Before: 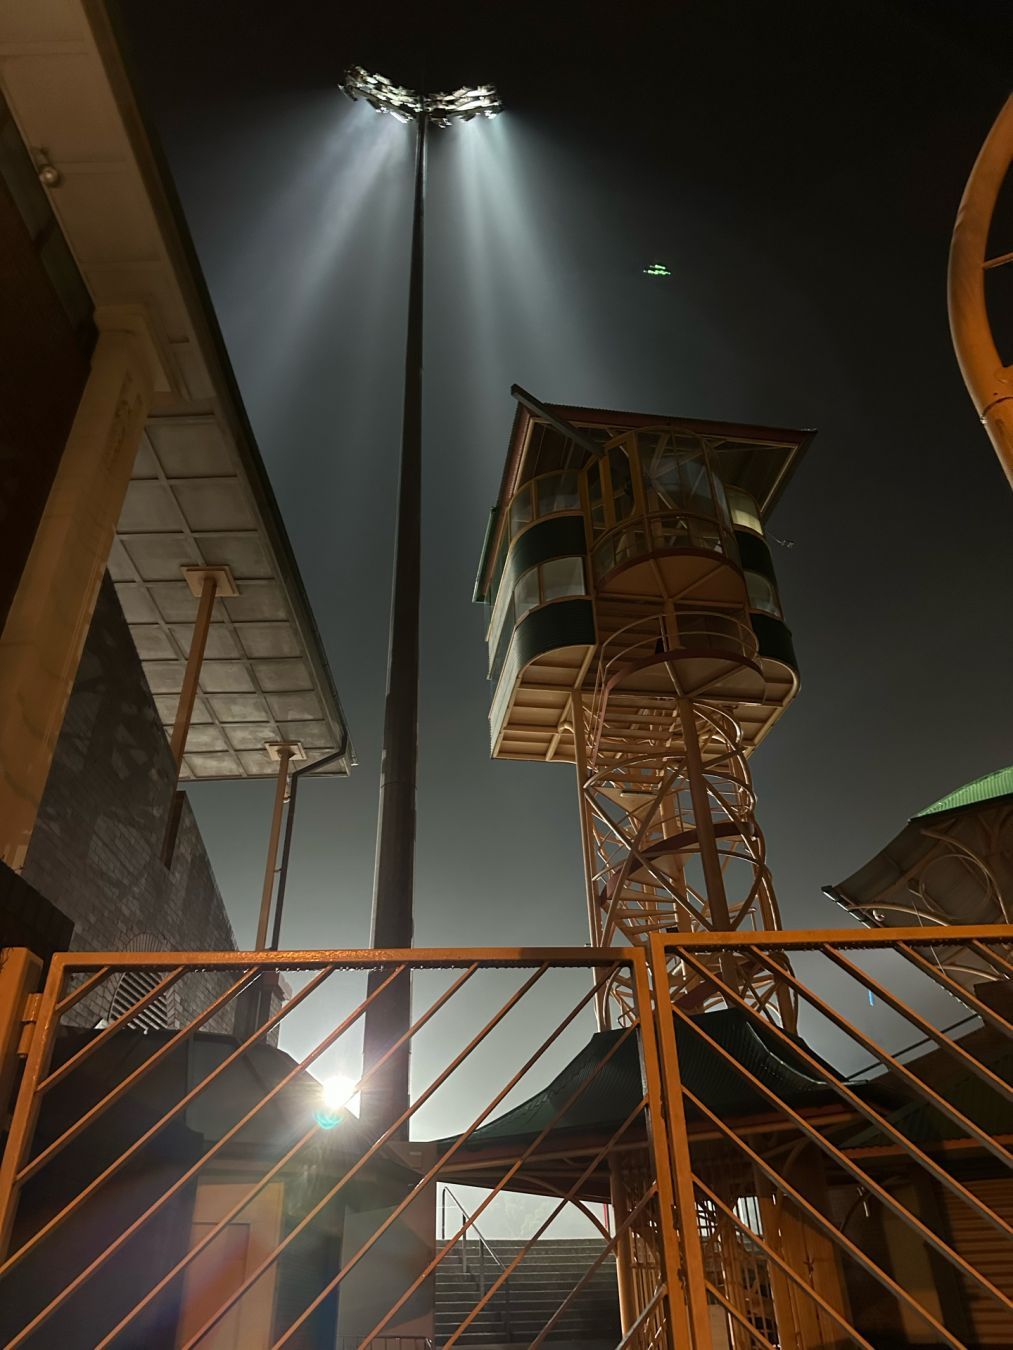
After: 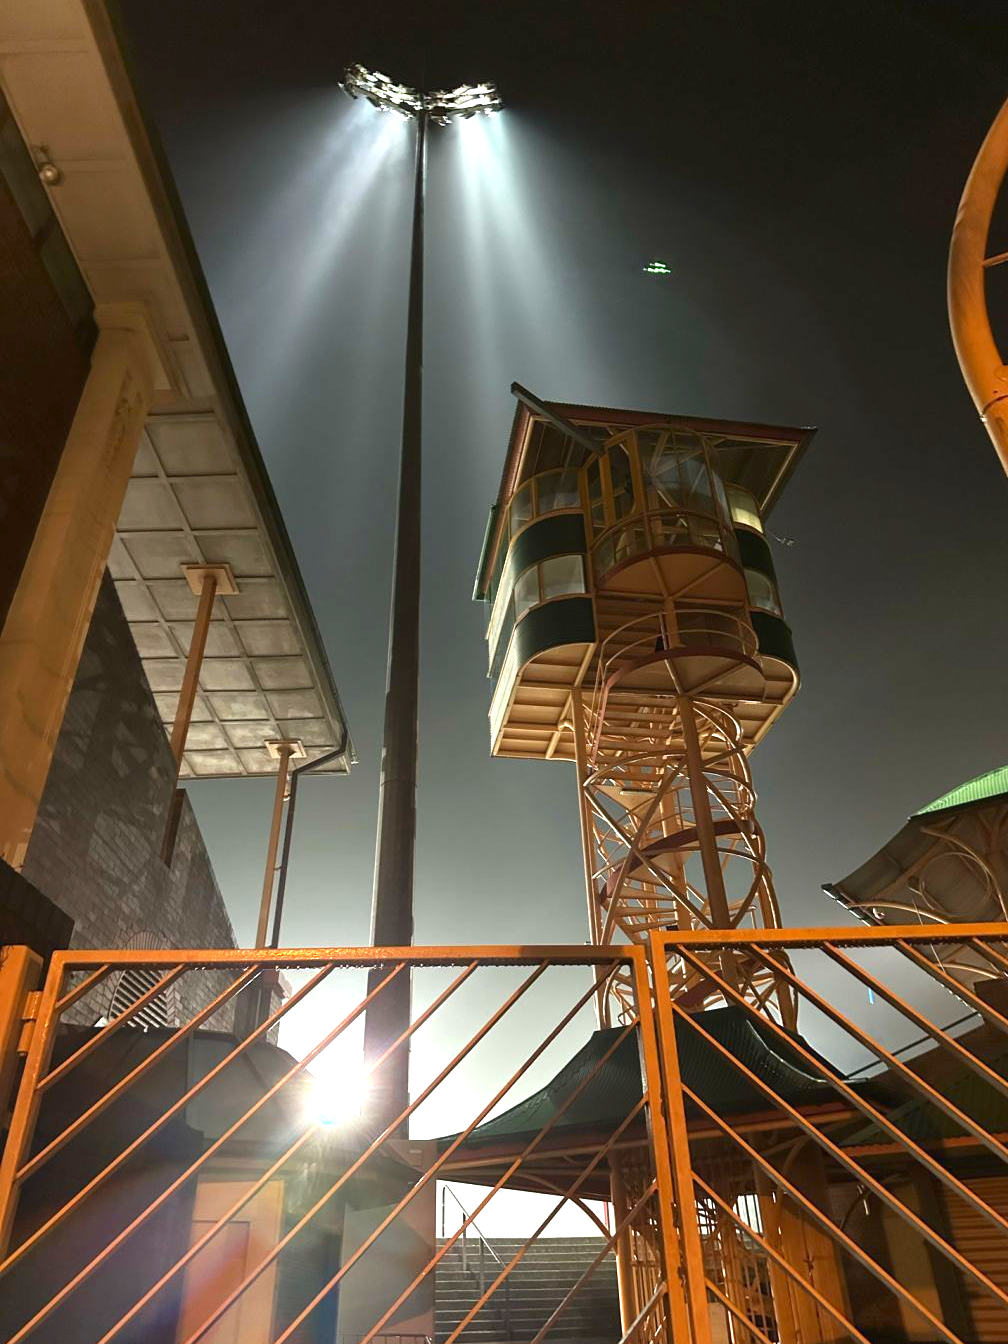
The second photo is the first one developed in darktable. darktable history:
crop: top 0.222%, bottom 0.119%
contrast brightness saturation: contrast -0.019, brightness -0.012, saturation 0.039
exposure: black level correction 0, exposure 1.2 EV, compensate highlight preservation false
